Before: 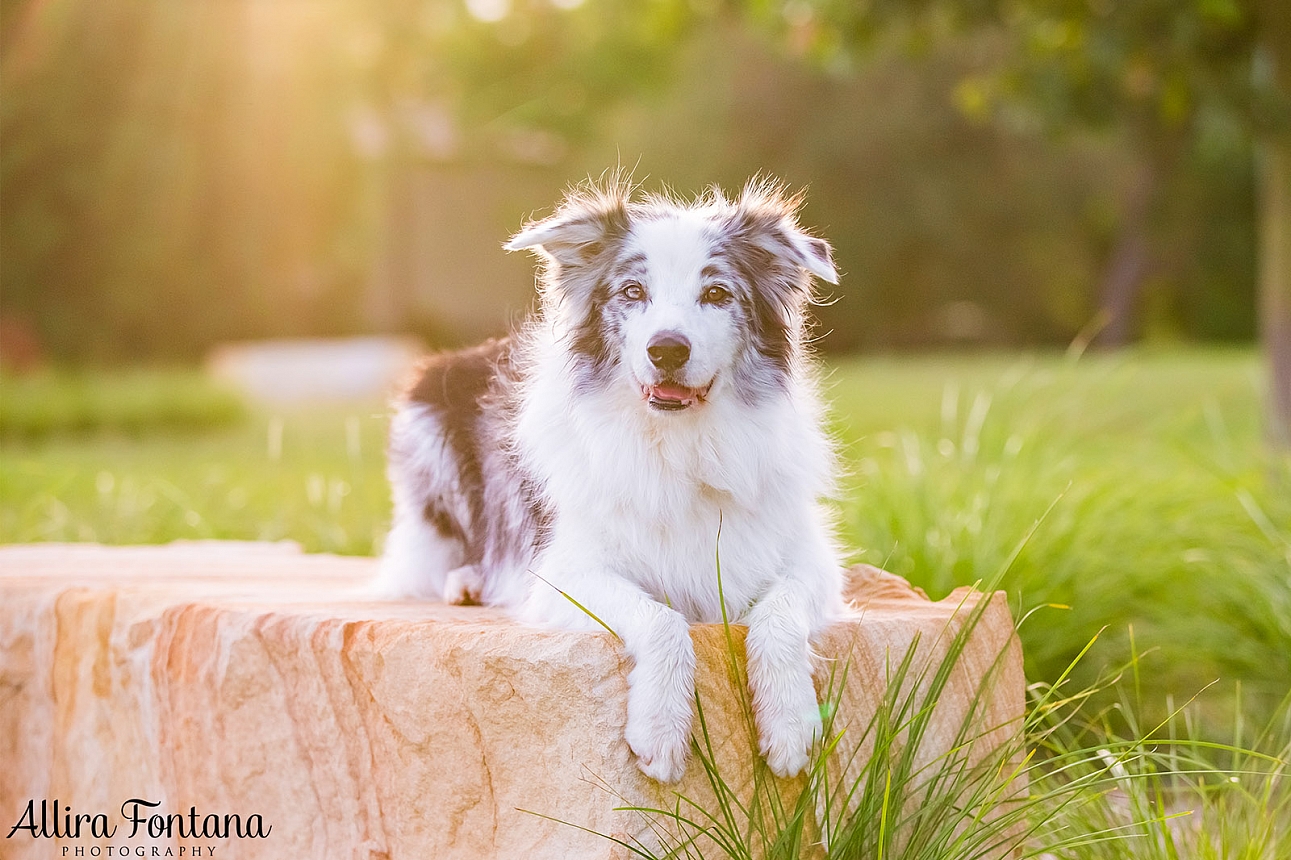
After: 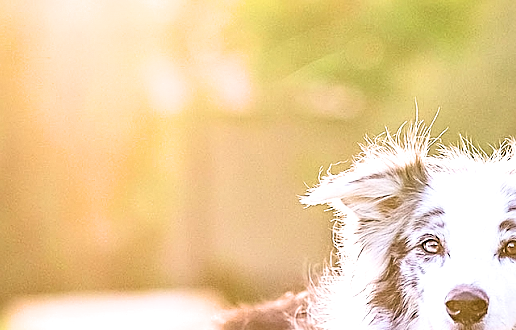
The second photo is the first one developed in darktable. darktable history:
filmic rgb: black relative exposure -3.63 EV, white relative exposure 2.44 EV, hardness 3.28, iterations of high-quality reconstruction 0
crop: left 15.655%, top 5.43%, right 44.355%, bottom 56.122%
sharpen: on, module defaults
exposure: exposure 0.563 EV, compensate exposure bias true, compensate highlight preservation false
